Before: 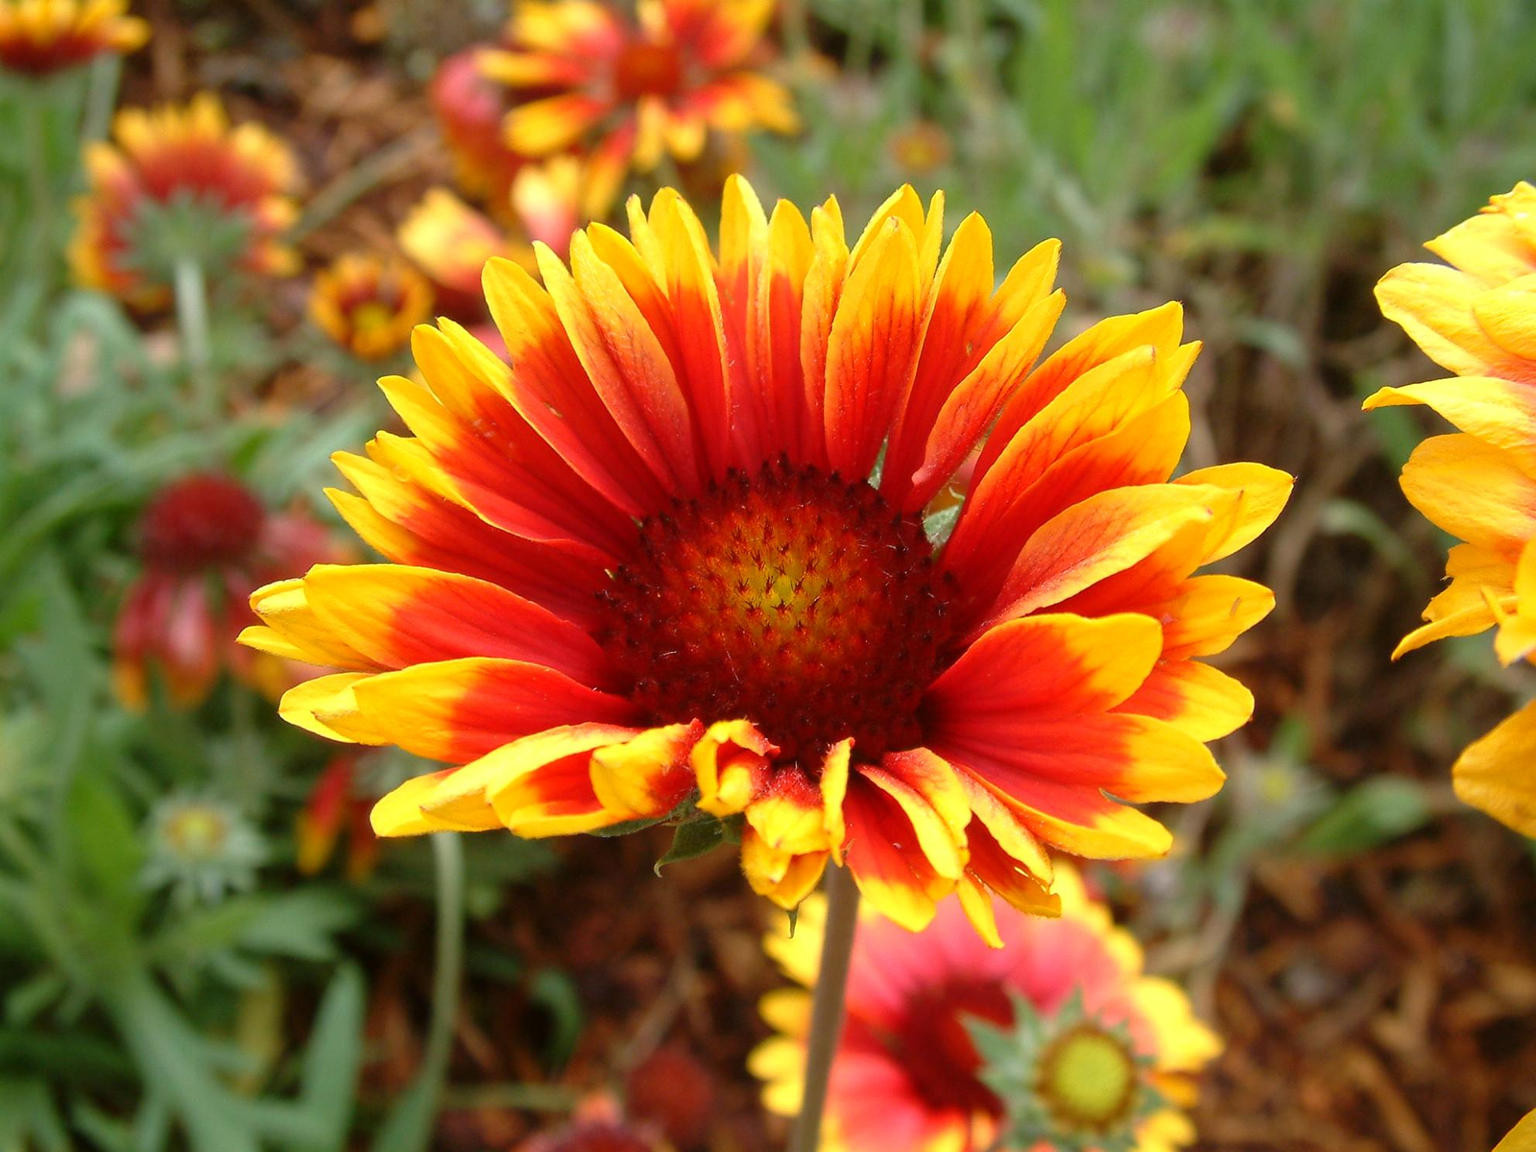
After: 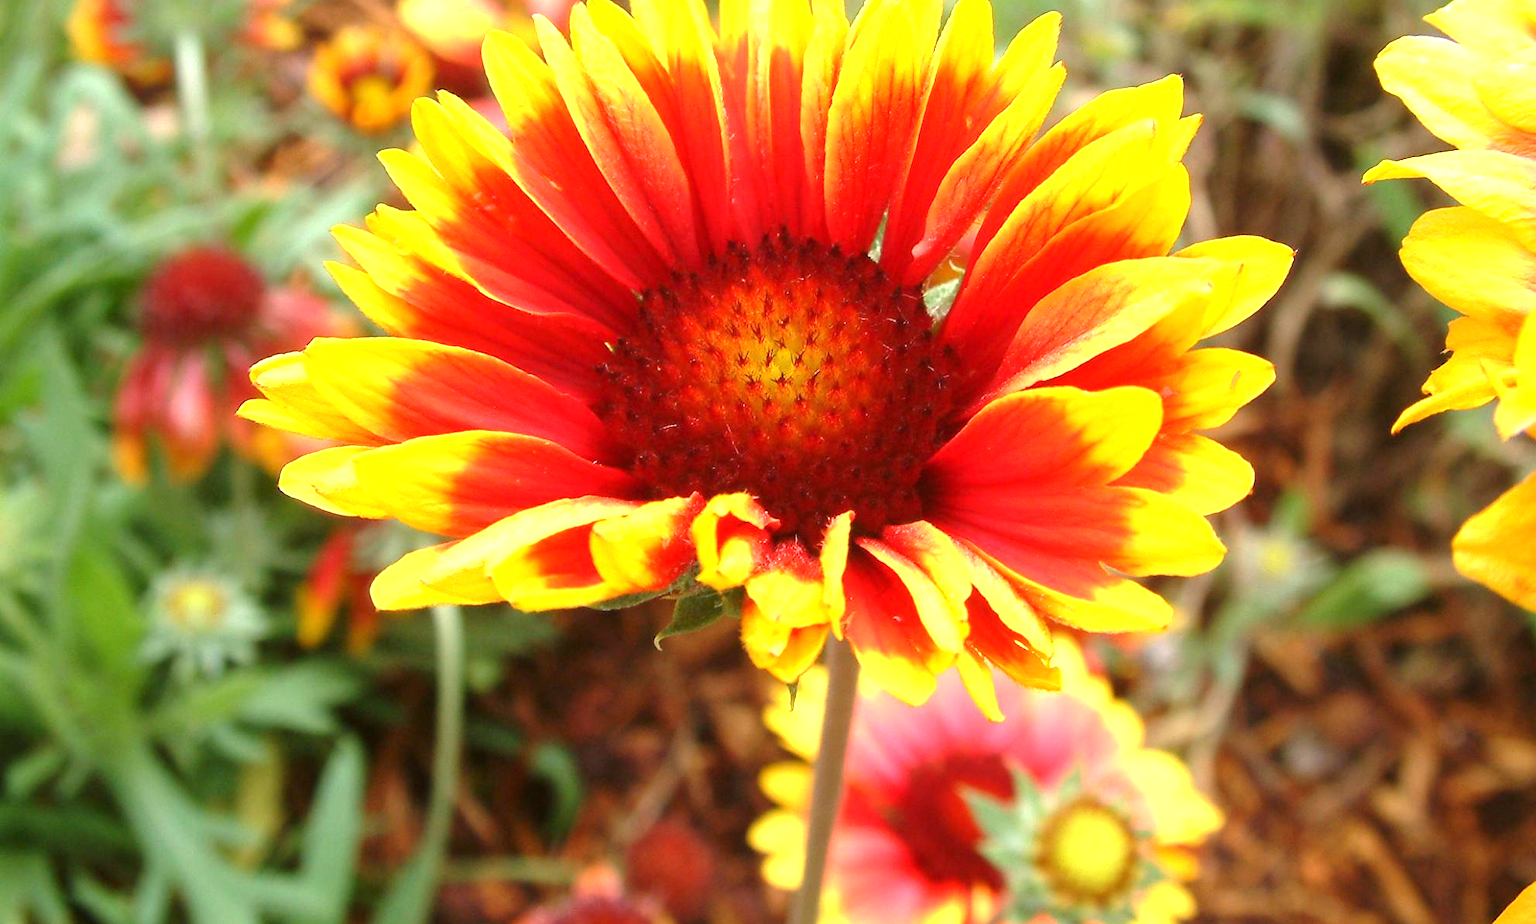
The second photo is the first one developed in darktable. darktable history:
crop and rotate: top 19.697%
exposure: black level correction 0, exposure 1.001 EV, compensate exposure bias true, compensate highlight preservation false
